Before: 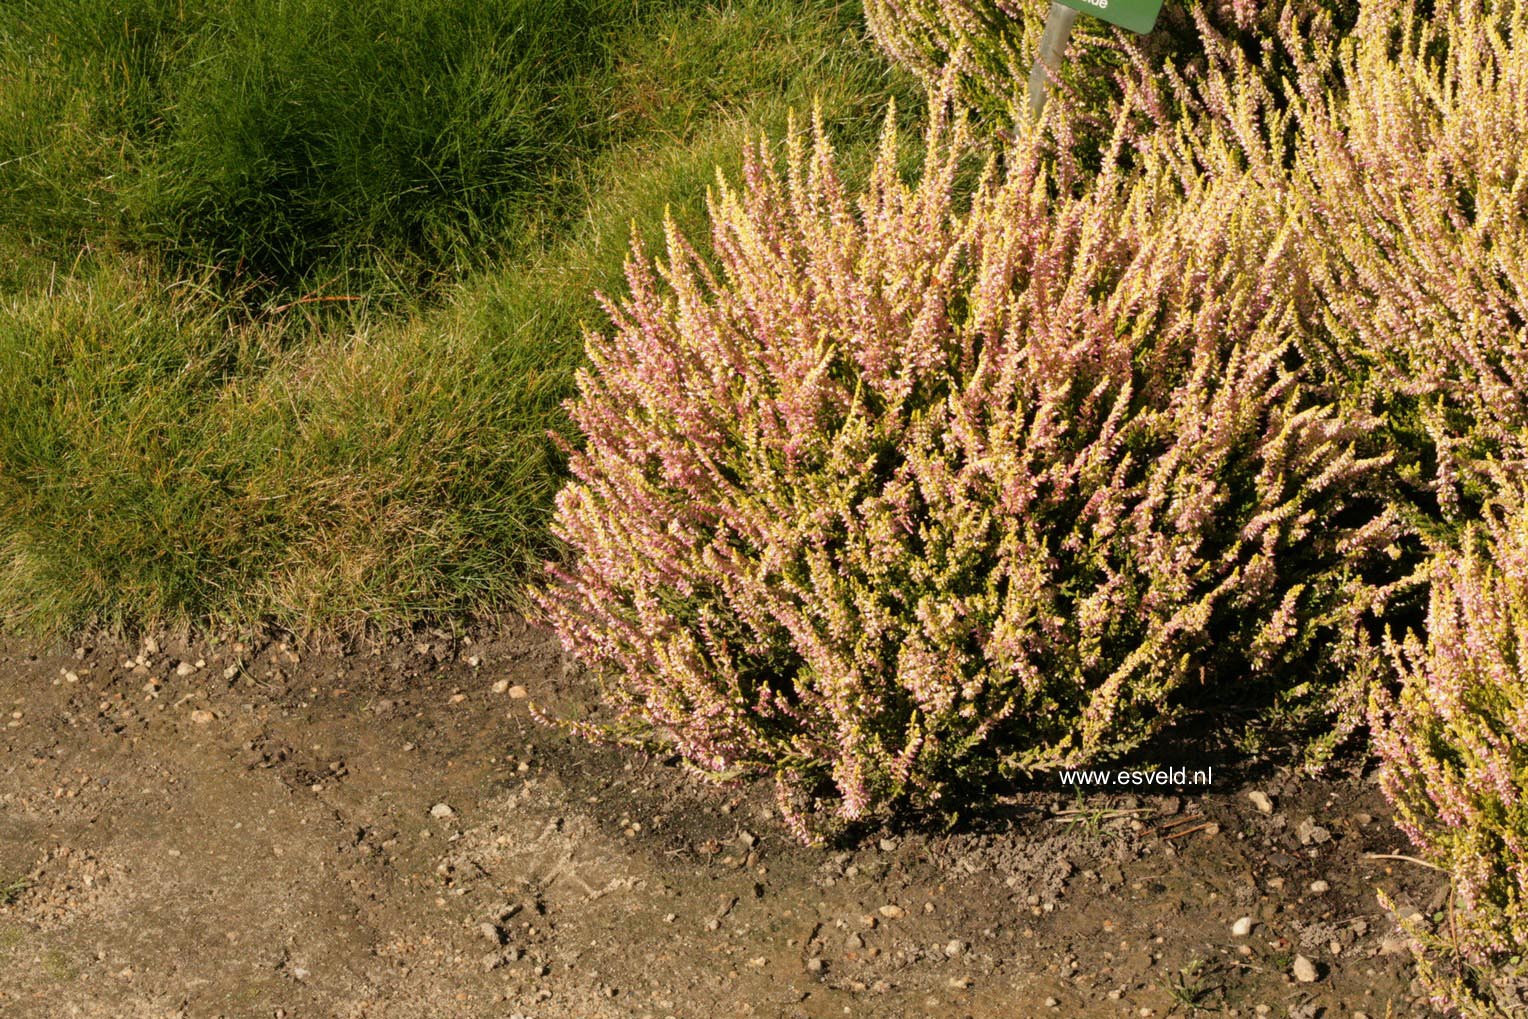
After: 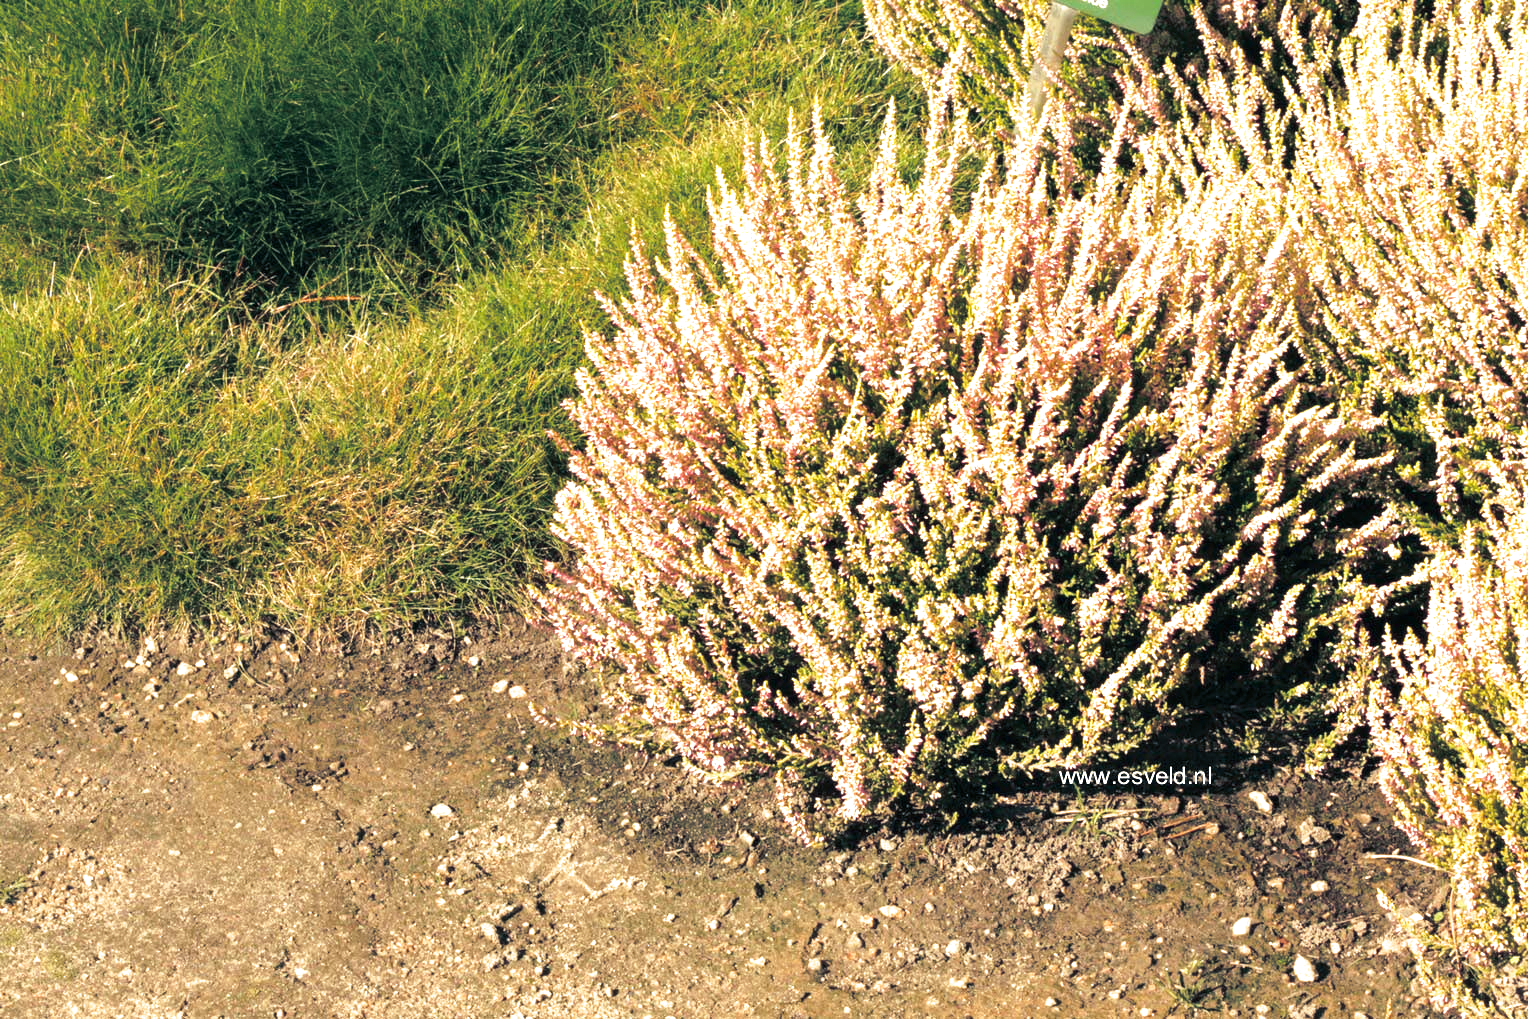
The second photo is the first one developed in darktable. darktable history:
split-toning: shadows › hue 216°, shadows › saturation 1, highlights › hue 57.6°, balance -33.4
exposure: black level correction 0, exposure 1.1 EV, compensate exposure bias true, compensate highlight preservation false
